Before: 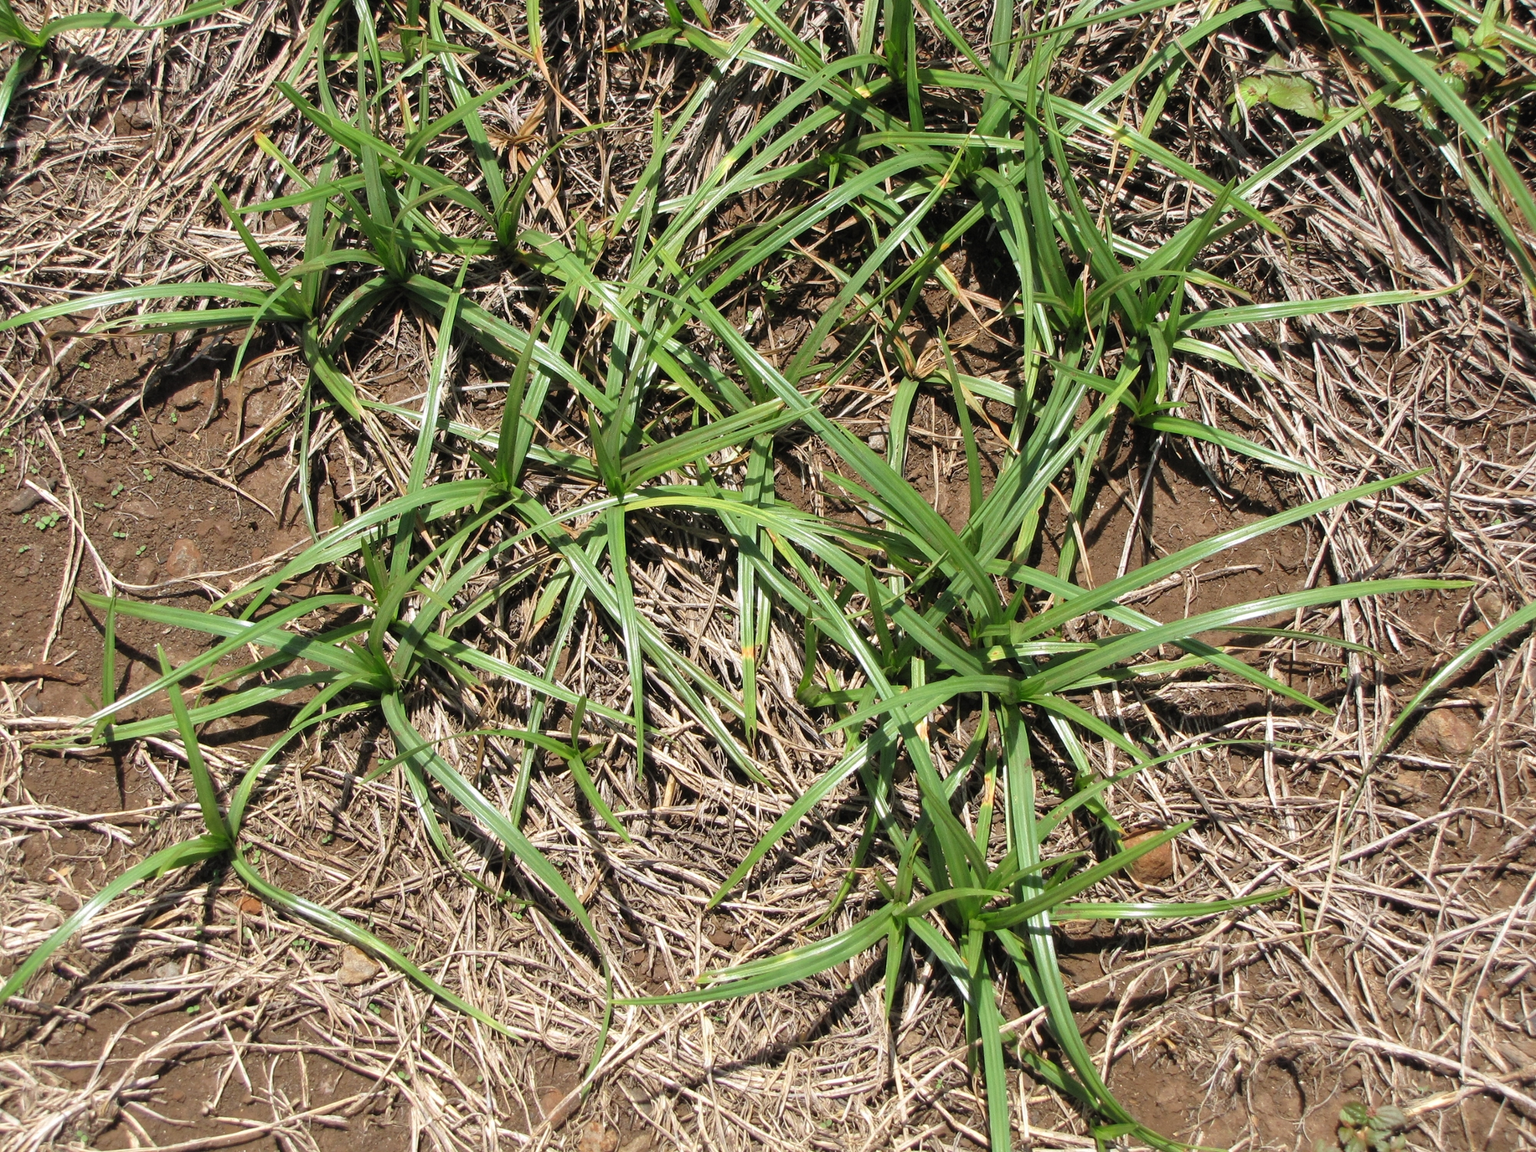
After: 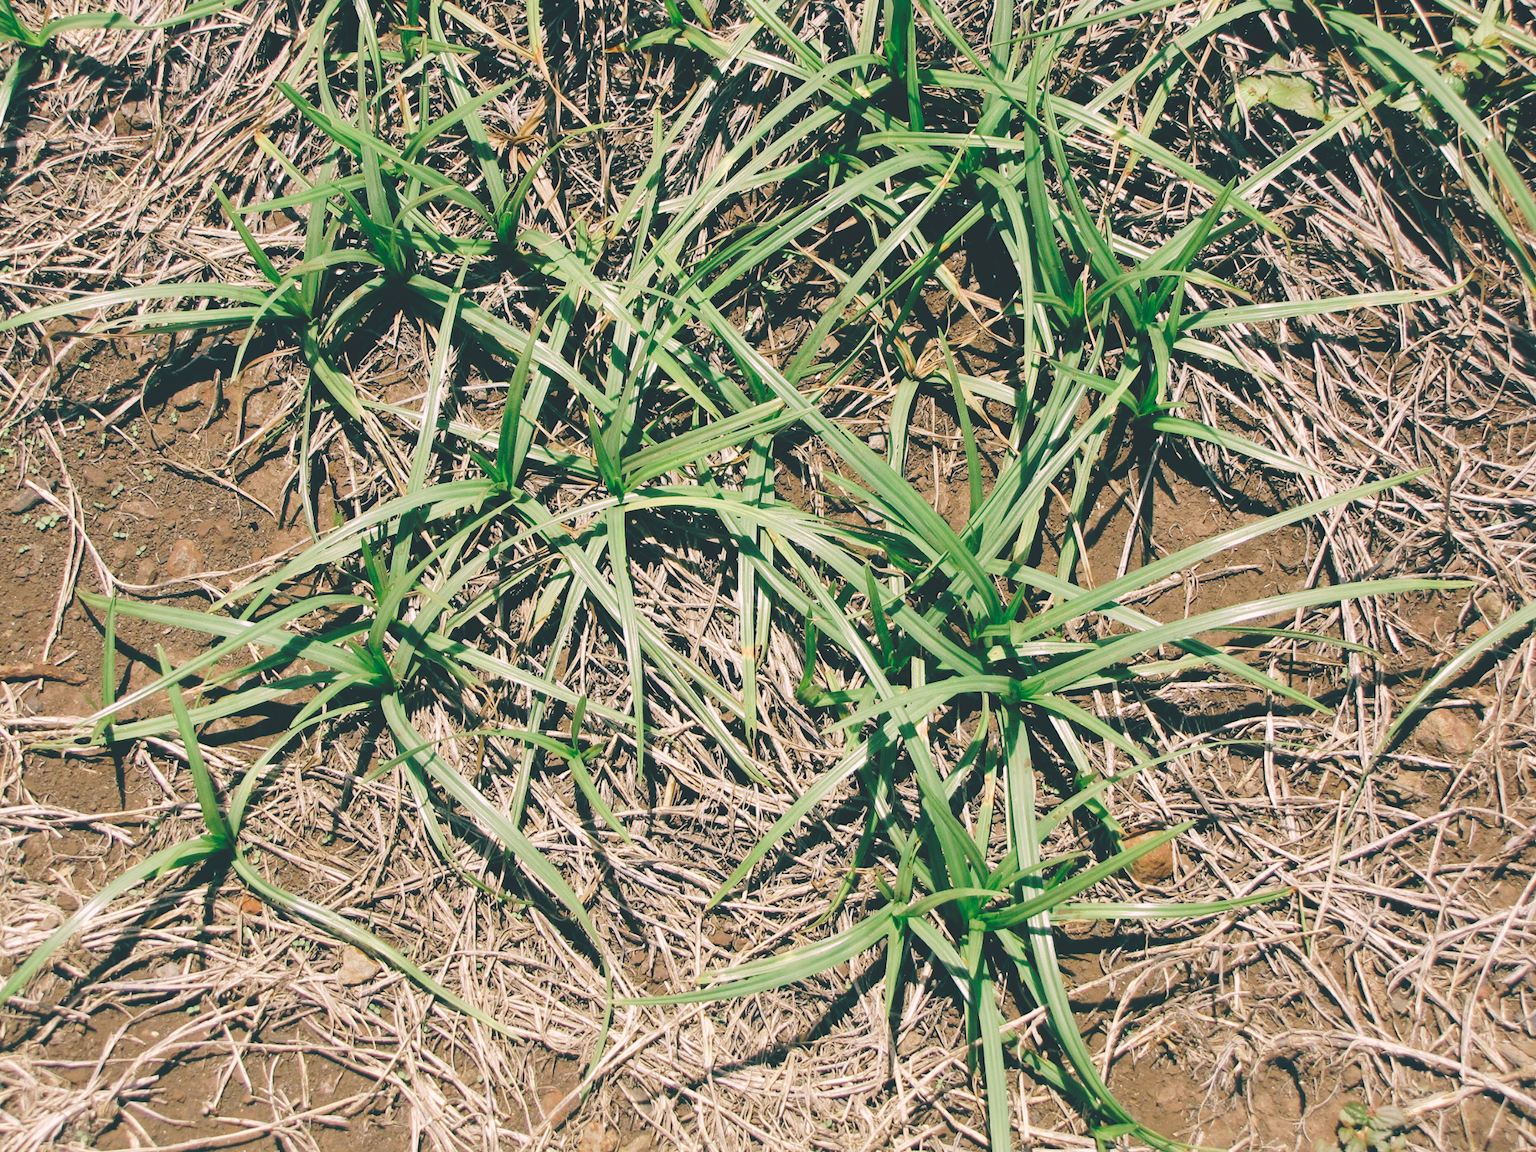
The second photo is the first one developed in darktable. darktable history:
tone curve: curves: ch0 [(0, 0) (0.003, 0.177) (0.011, 0.177) (0.025, 0.176) (0.044, 0.178) (0.069, 0.186) (0.1, 0.194) (0.136, 0.203) (0.177, 0.223) (0.224, 0.255) (0.277, 0.305) (0.335, 0.383) (0.399, 0.467) (0.468, 0.546) (0.543, 0.616) (0.623, 0.694) (0.709, 0.764) (0.801, 0.834) (0.898, 0.901) (1, 1)], preserve colors none
color look up table: target L [96.76, 92.9, 92.21, 92.69, 88.76, 81.3, 73.08, 66.41, 48.59, 27.17, 24.13, 201.21, 80.84, 82.27, 73.2, 63.57, 57.29, 58.88, 55.1, 60.72, 50.63, 43.34, 30.58, 28.85, 12.53, 5.687, 86.22, 77.73, 70.37, 72.82, 56.45, 58.86, 64.78, 55.16, 45.77, 44.4, 33.25, 33.86, 31.95, 15.79, 15.08, 4.566, 81.85, 69.54, 78.43, 67.85, 50.71, 52.44, 24.74], target a [-9.43, -6.361, -14.14, -20.18, -25.28, -12.28, -10.47, -50.71, -40.19, -25.62, -27.25, 0, 19.98, 11.32, 23.71, 26.9, 39.96, 7.647, 61.12, 1.3, 47.33, 66.33, 0.345, 28.34, 3.42, -16.35, 18.24, 36.96, 21.17, 38.63, 16.75, 72.49, 65.08, 56.61, 39.46, 28.27, 12.77, 50.63, 33.46, -27.23, 17.04, -10.5, -9.88, 0.849, -20.15, -2.01, -2.461, -19.37, -1.79], target b [37.94, 14.33, 4.007, 19.2, 30.55, 23.27, 61.31, 41.48, 22.32, 15.86, -2.399, -0.001, 27.7, 61.87, 13.45, 55.61, 21.7, 5.072, 39.34, 34.17, 50.36, 17.64, 0.111, 26.53, 4.292, -13.06, -3.871, -18.22, -31.54, 3.387, -17.81, -18.77, -36.76, -9.894, -31.94, -73.02, -53.44, -58.76, -8.608, -8.153, -40.68, -27.12, -12.6, -17.4, 0.618, -2.205, -52.14, -26.88, -30.39], num patches 49
